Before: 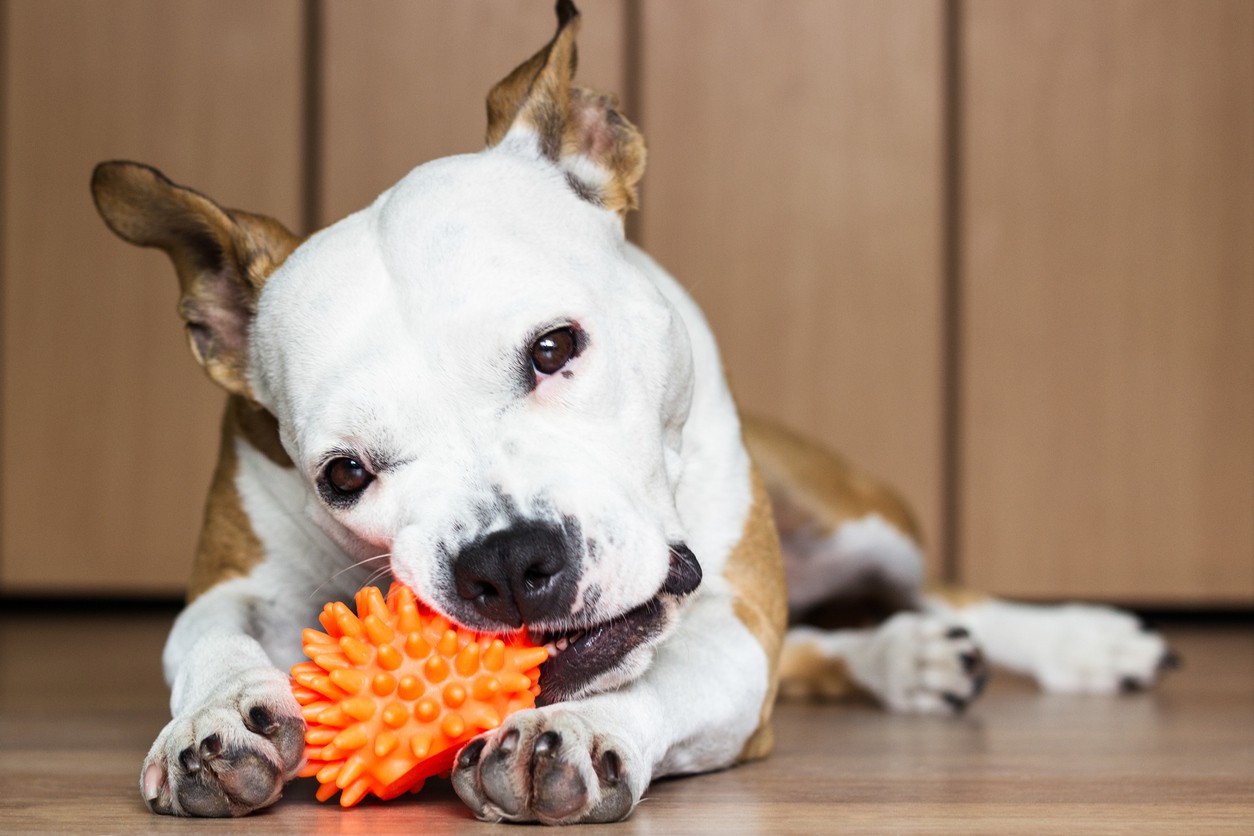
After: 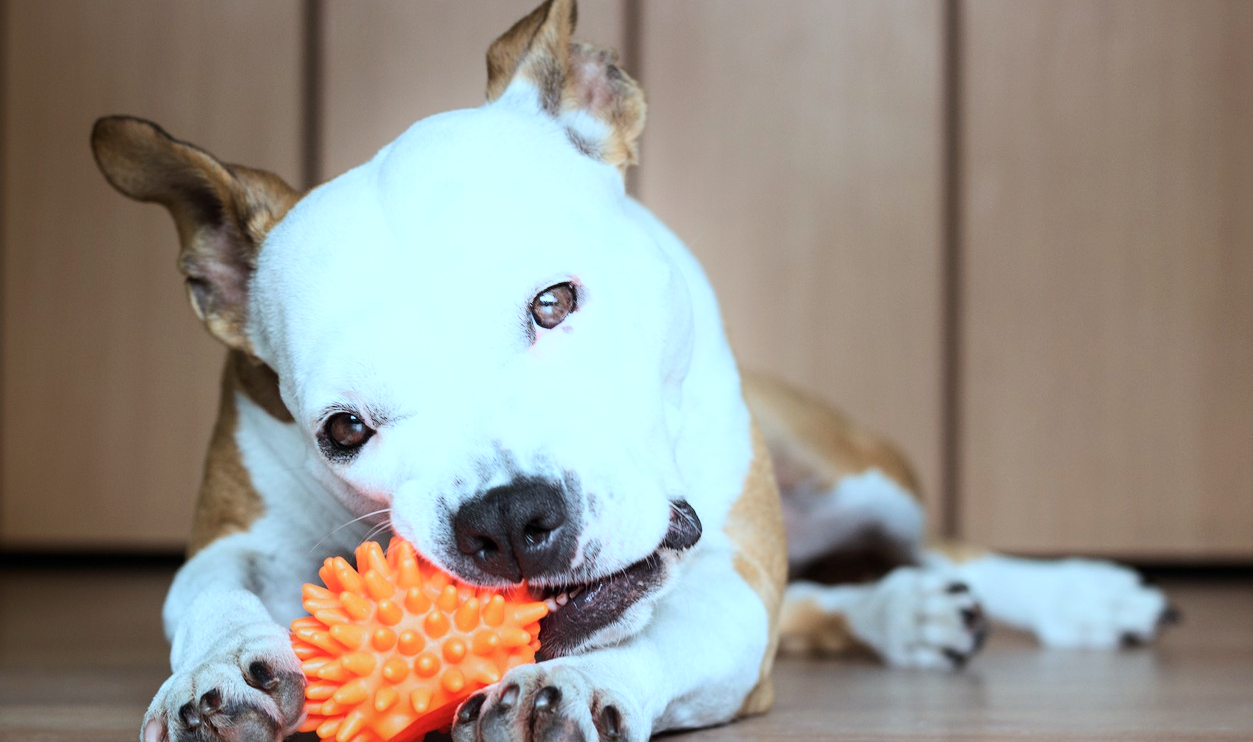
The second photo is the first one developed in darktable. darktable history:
color correction: highlights a* -10.69, highlights b* -19.19
shadows and highlights: shadows -90, highlights 90, soften with gaussian
crop and rotate: top 5.609%, bottom 5.609%
